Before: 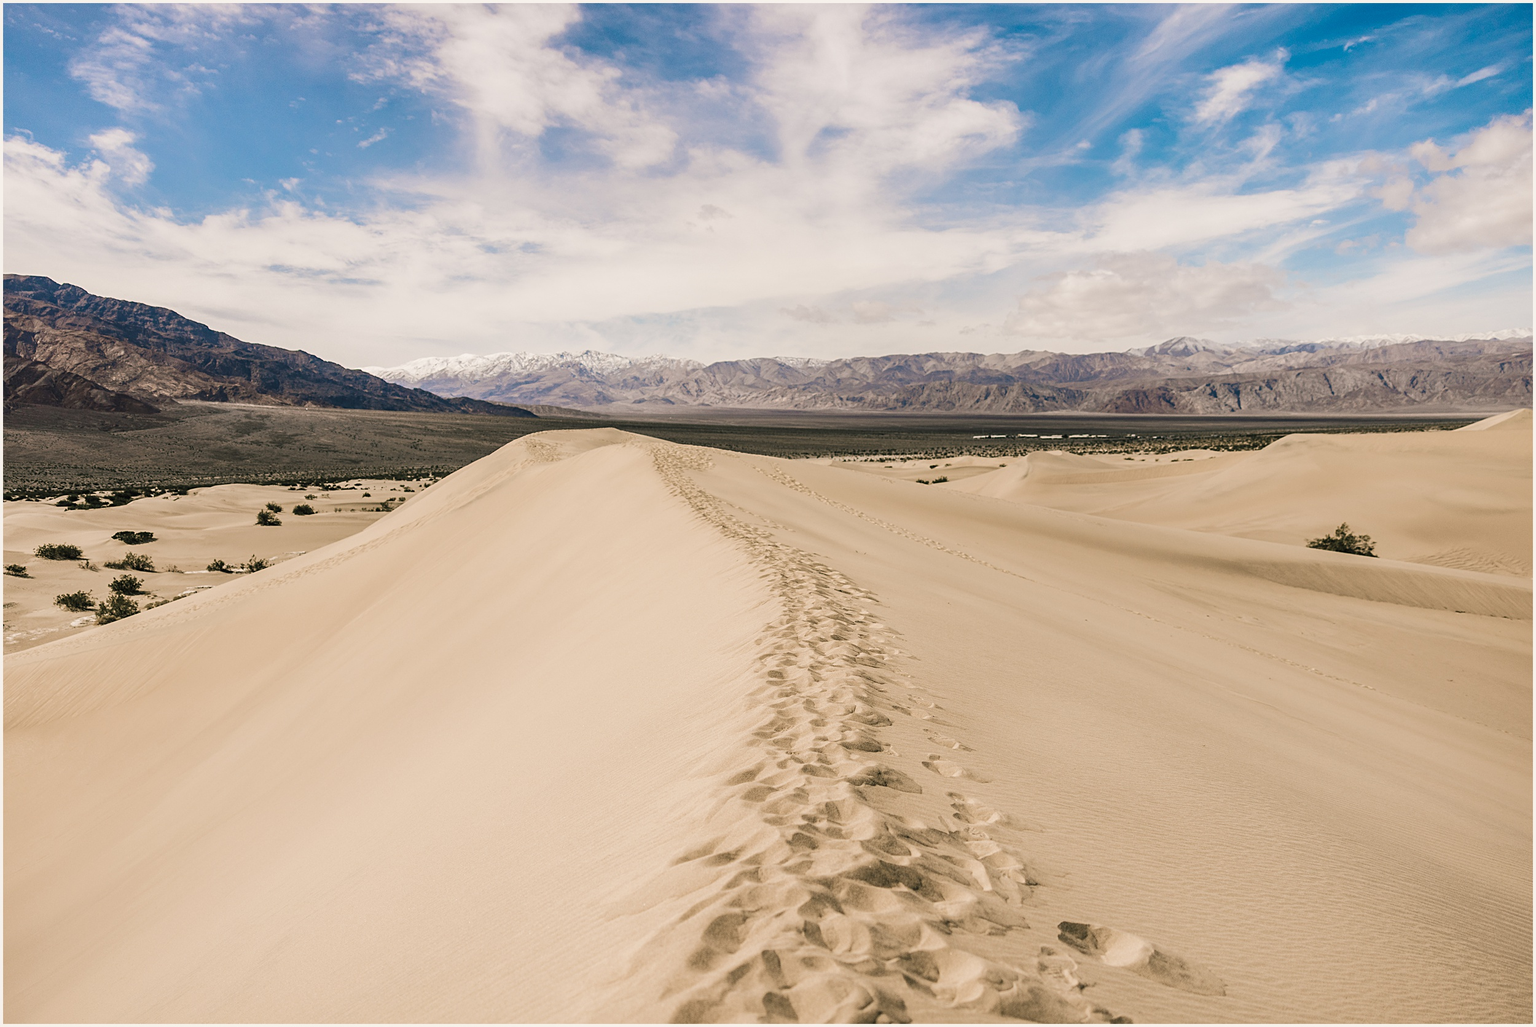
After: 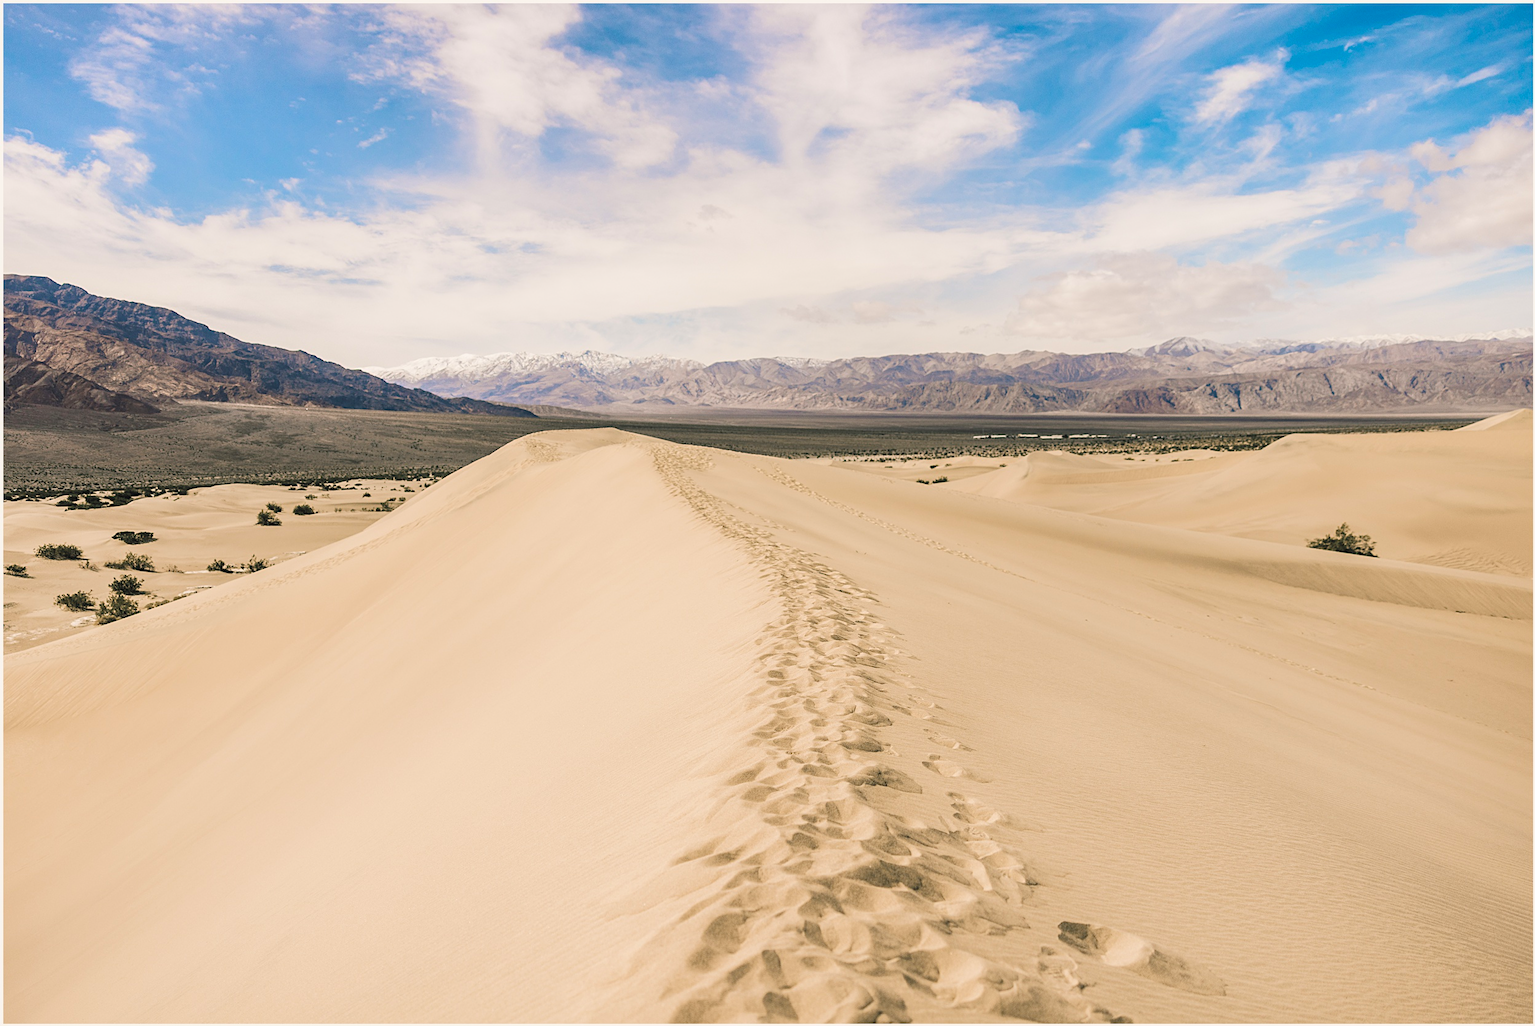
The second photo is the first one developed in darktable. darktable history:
color balance rgb: perceptual saturation grading › global saturation 19.587%
contrast brightness saturation: brightness 0.148
